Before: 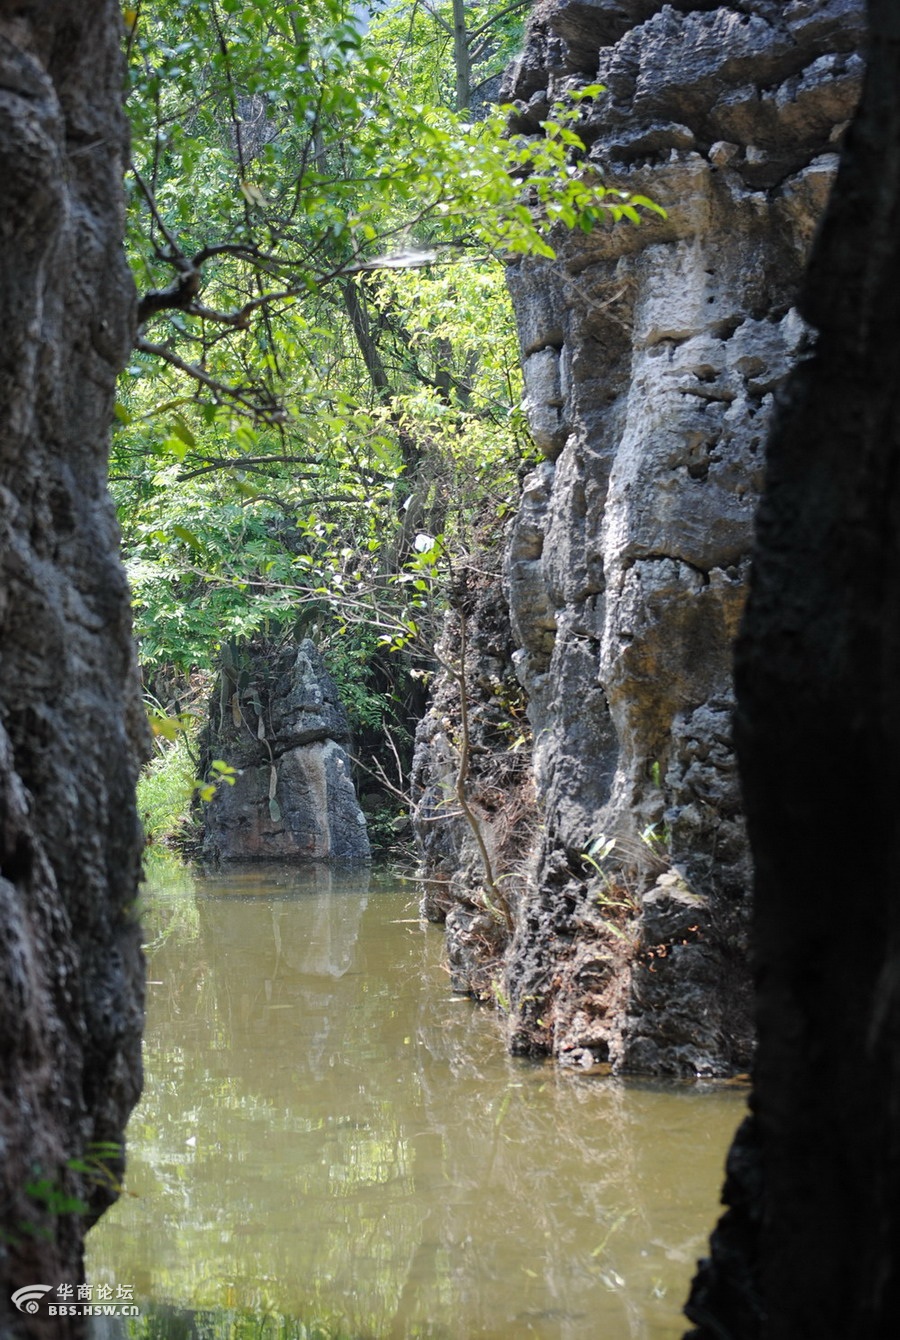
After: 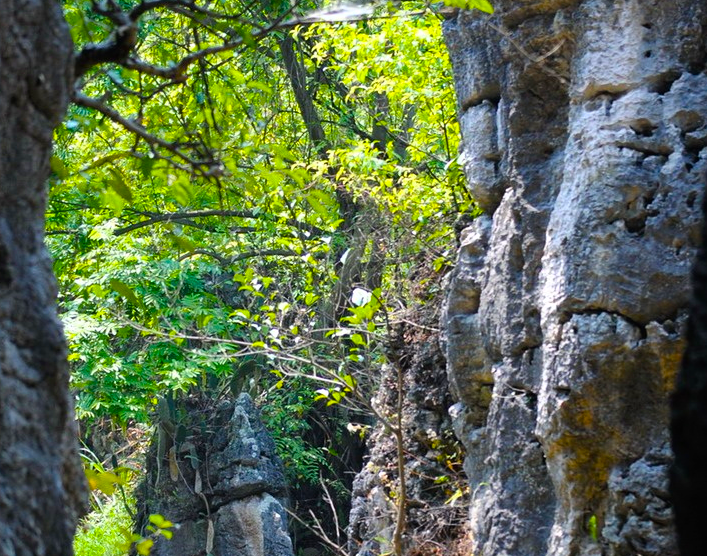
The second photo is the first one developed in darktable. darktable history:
rgb curve: curves: ch0 [(0, 0) (0.078, 0.051) (0.929, 0.956) (1, 1)], compensate middle gray true
color balance rgb: linear chroma grading › global chroma 25%, perceptual saturation grading › global saturation 50%
crop: left 7.036%, top 18.398%, right 14.379%, bottom 40.043%
tone equalizer: on, module defaults
